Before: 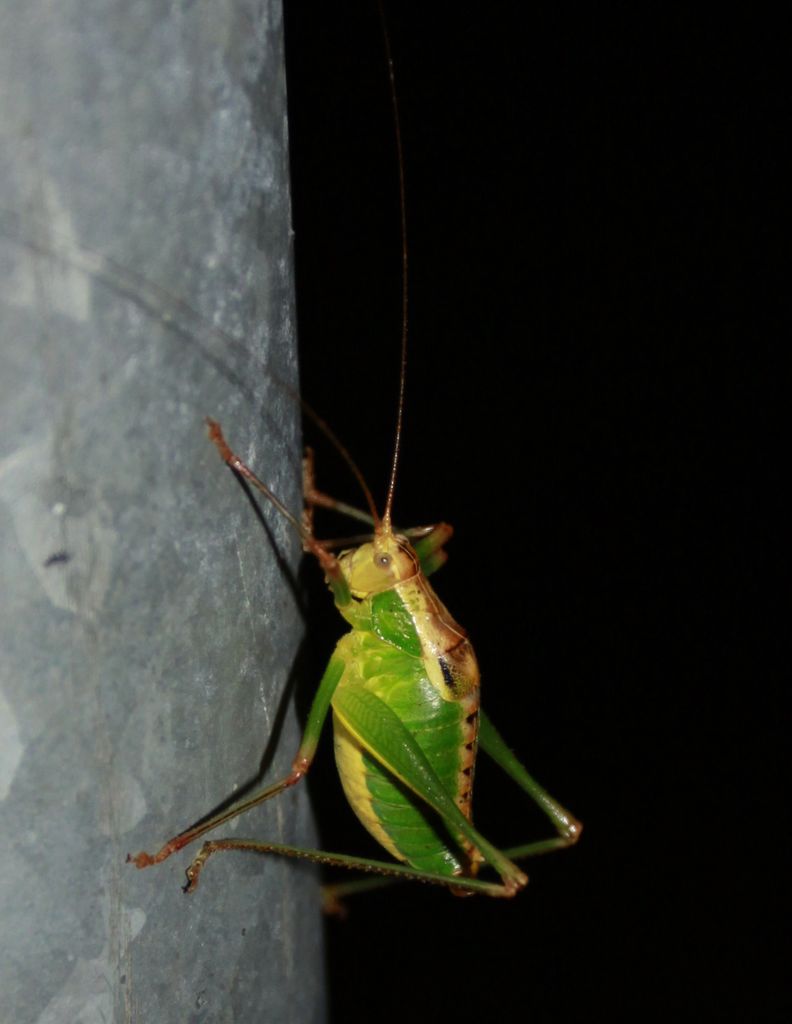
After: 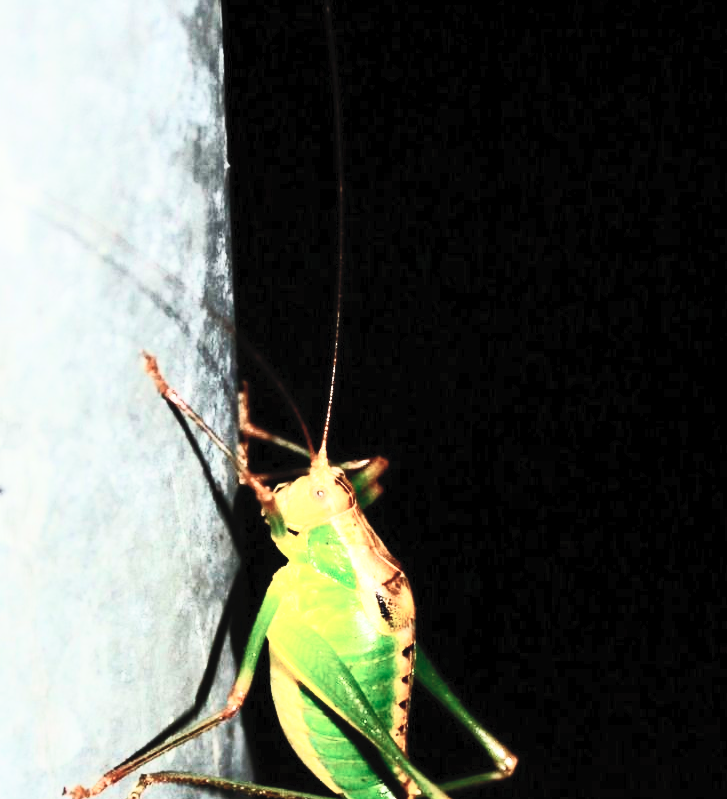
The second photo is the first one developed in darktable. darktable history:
crop: left 8.104%, top 6.551%, bottom 15.326%
exposure: compensate highlight preservation false
base curve: curves: ch0 [(0, 0) (0, 0.001) (0.001, 0.001) (0.004, 0.002) (0.007, 0.004) (0.015, 0.013) (0.033, 0.045) (0.052, 0.096) (0.075, 0.17) (0.099, 0.241) (0.163, 0.42) (0.219, 0.55) (0.259, 0.616) (0.327, 0.722) (0.365, 0.765) (0.522, 0.873) (0.547, 0.881) (0.689, 0.919) (0.826, 0.952) (1, 1)], preserve colors none
contrast brightness saturation: contrast 0.576, brightness 0.578, saturation -0.346
